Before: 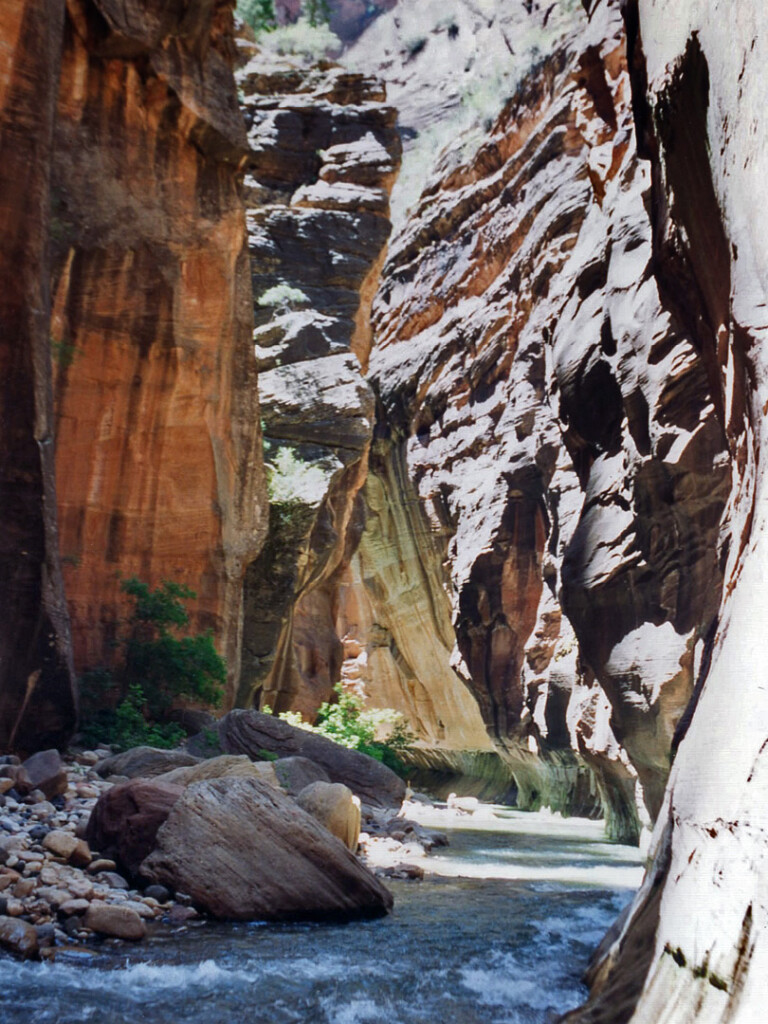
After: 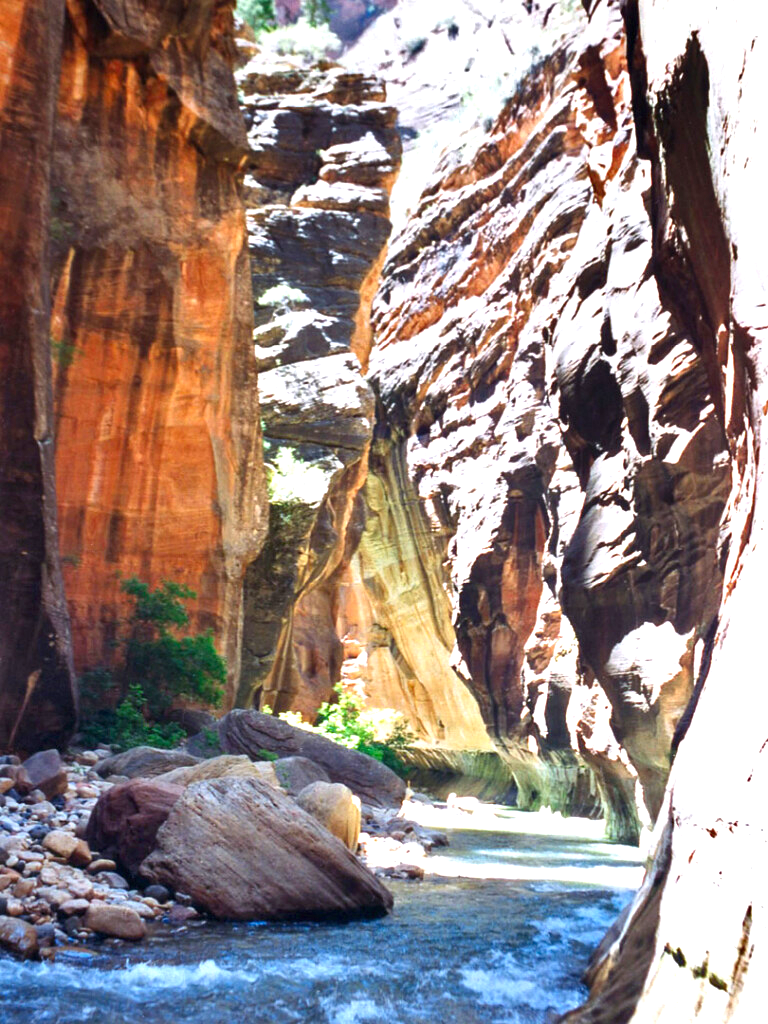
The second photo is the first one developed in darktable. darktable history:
color zones: curves: ch0 [(0, 0.613) (0.01, 0.613) (0.245, 0.448) (0.498, 0.529) (0.642, 0.665) (0.879, 0.777) (0.99, 0.613)]; ch1 [(0, 0) (0.143, 0) (0.286, 0) (0.429, 0) (0.571, 0) (0.714, 0) (0.857, 0)], mix -121.96%
exposure: black level correction 0, exposure 1.2 EV, compensate highlight preservation false
